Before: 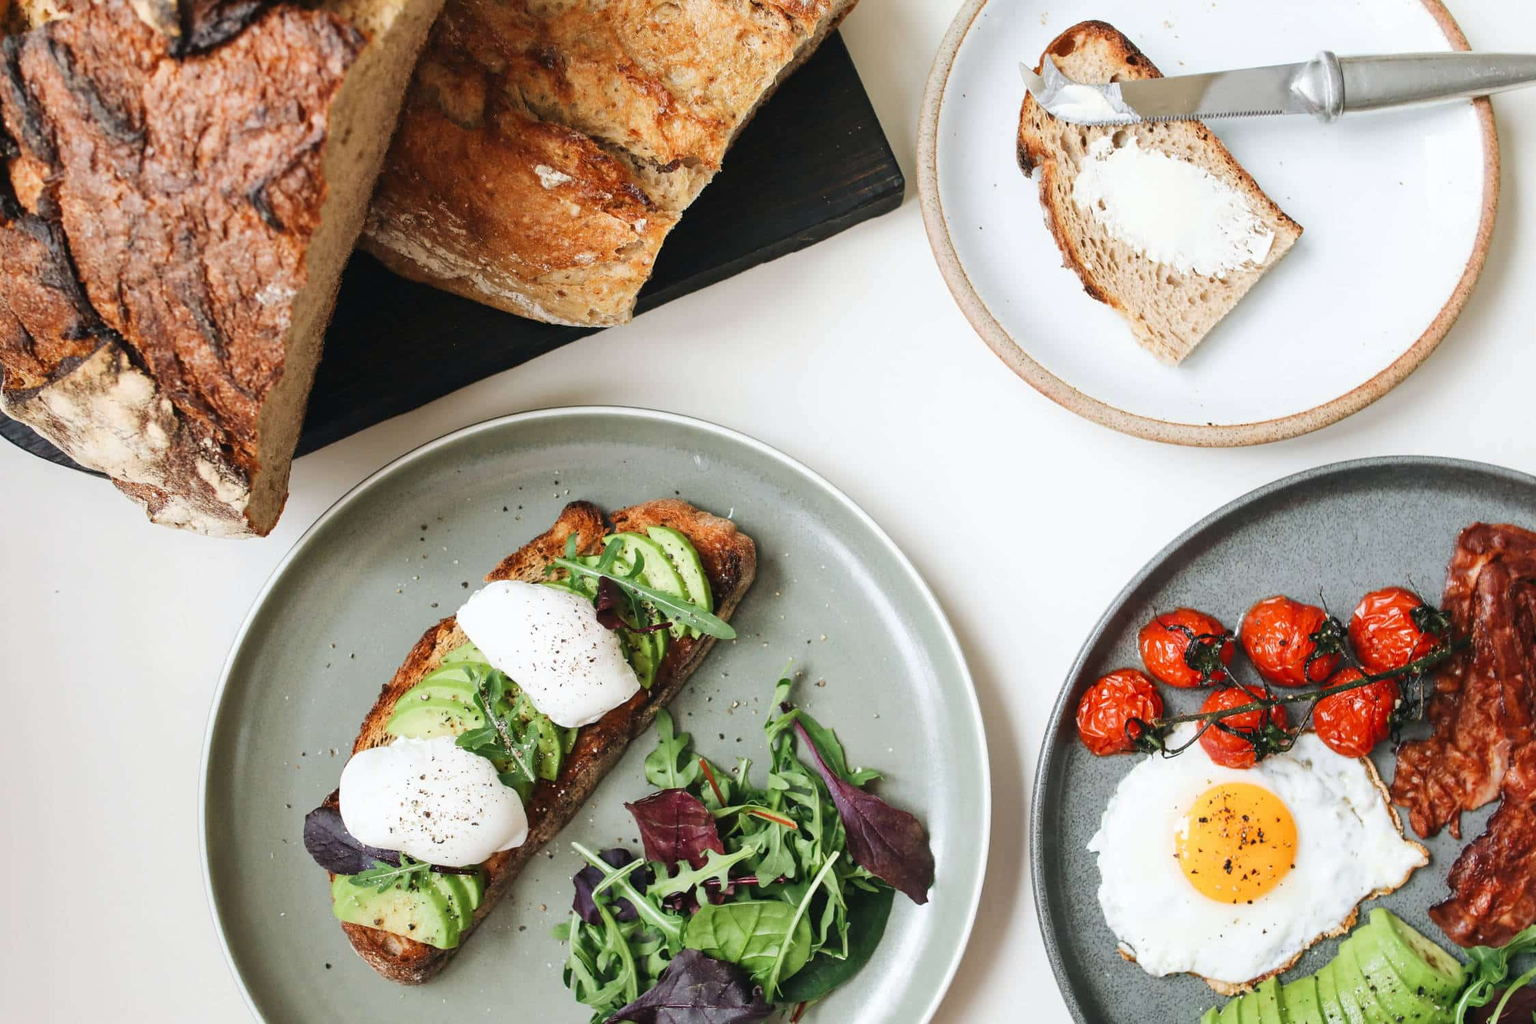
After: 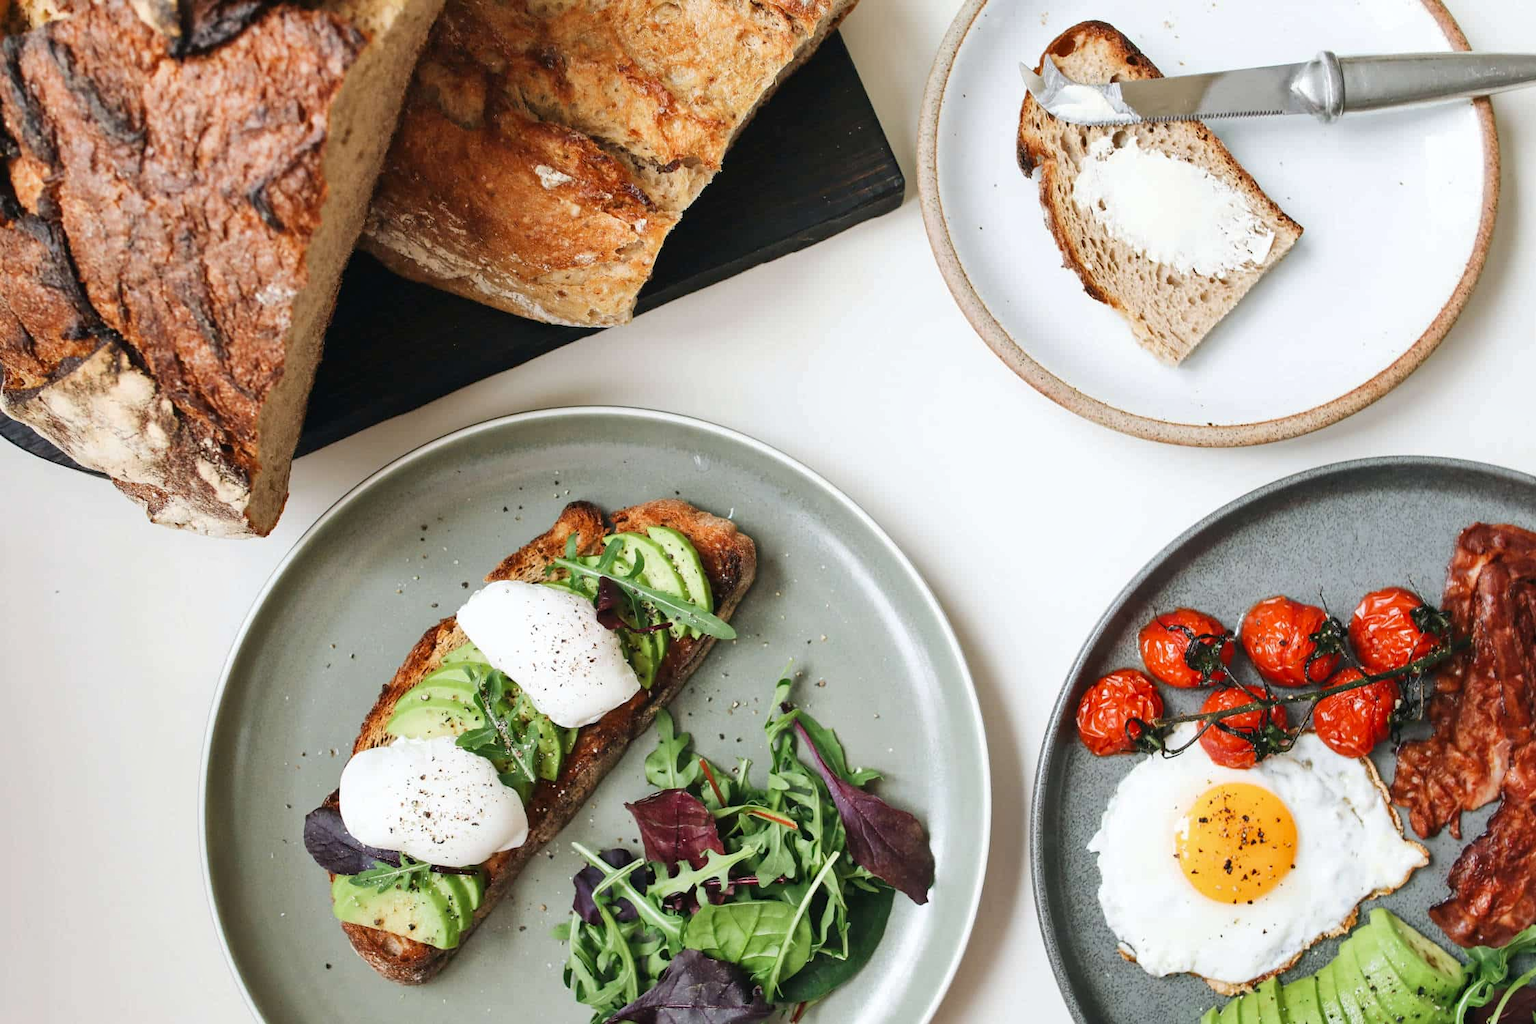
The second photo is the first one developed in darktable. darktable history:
exposure: black level correction 0.001, exposure 0.016 EV, compensate exposure bias true, compensate highlight preservation false
shadows and highlights: shadows 29.6, highlights -30.42, low approximation 0.01, soften with gaussian
